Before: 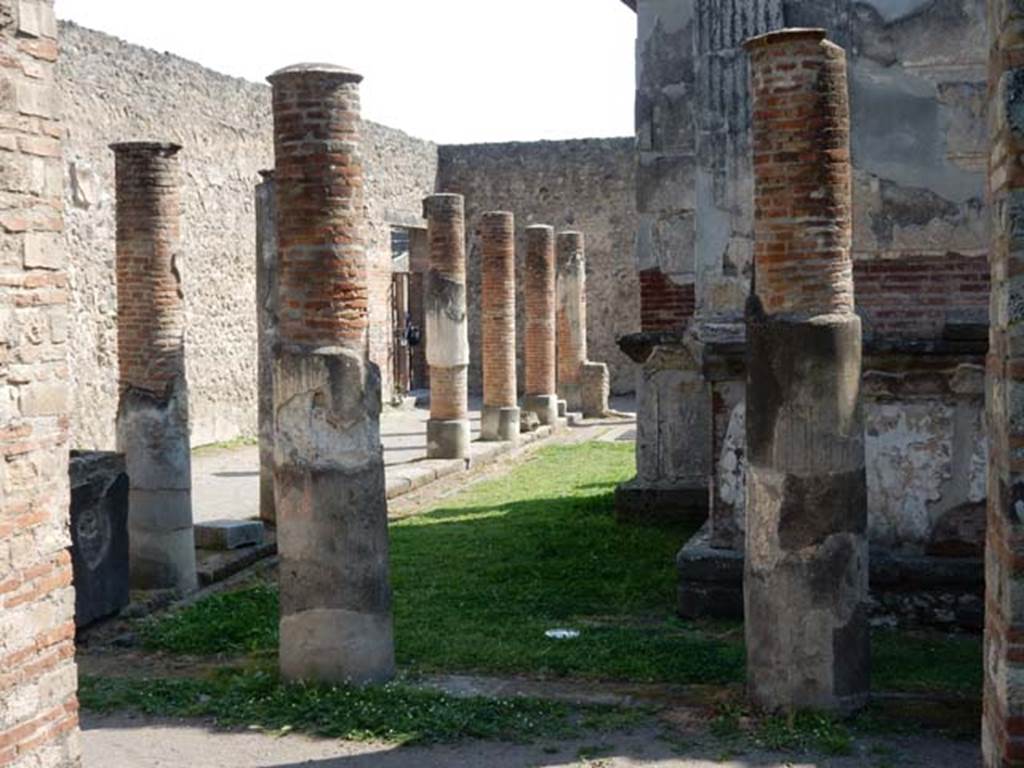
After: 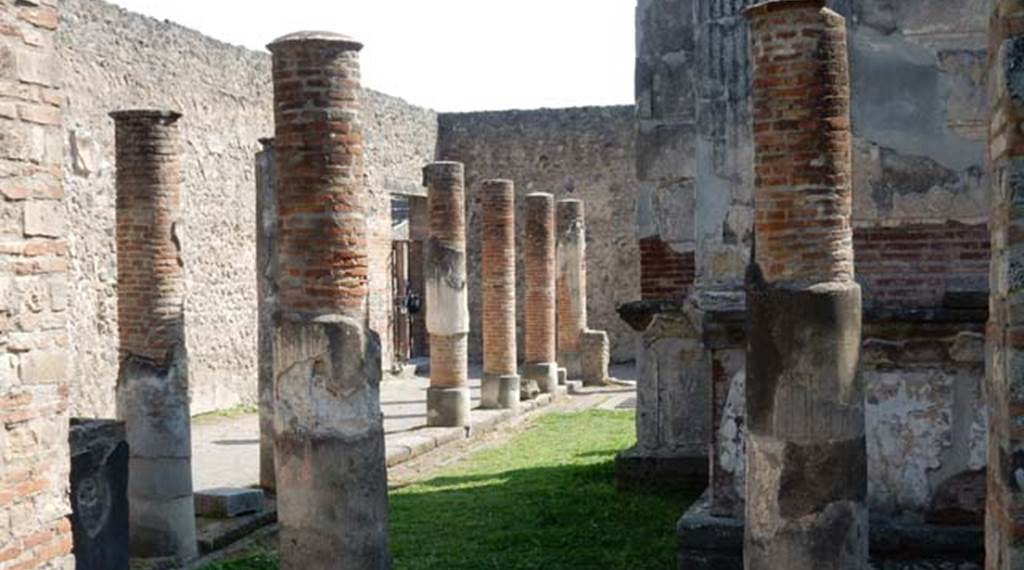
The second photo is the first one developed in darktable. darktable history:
crop: top 4.278%, bottom 21.444%
